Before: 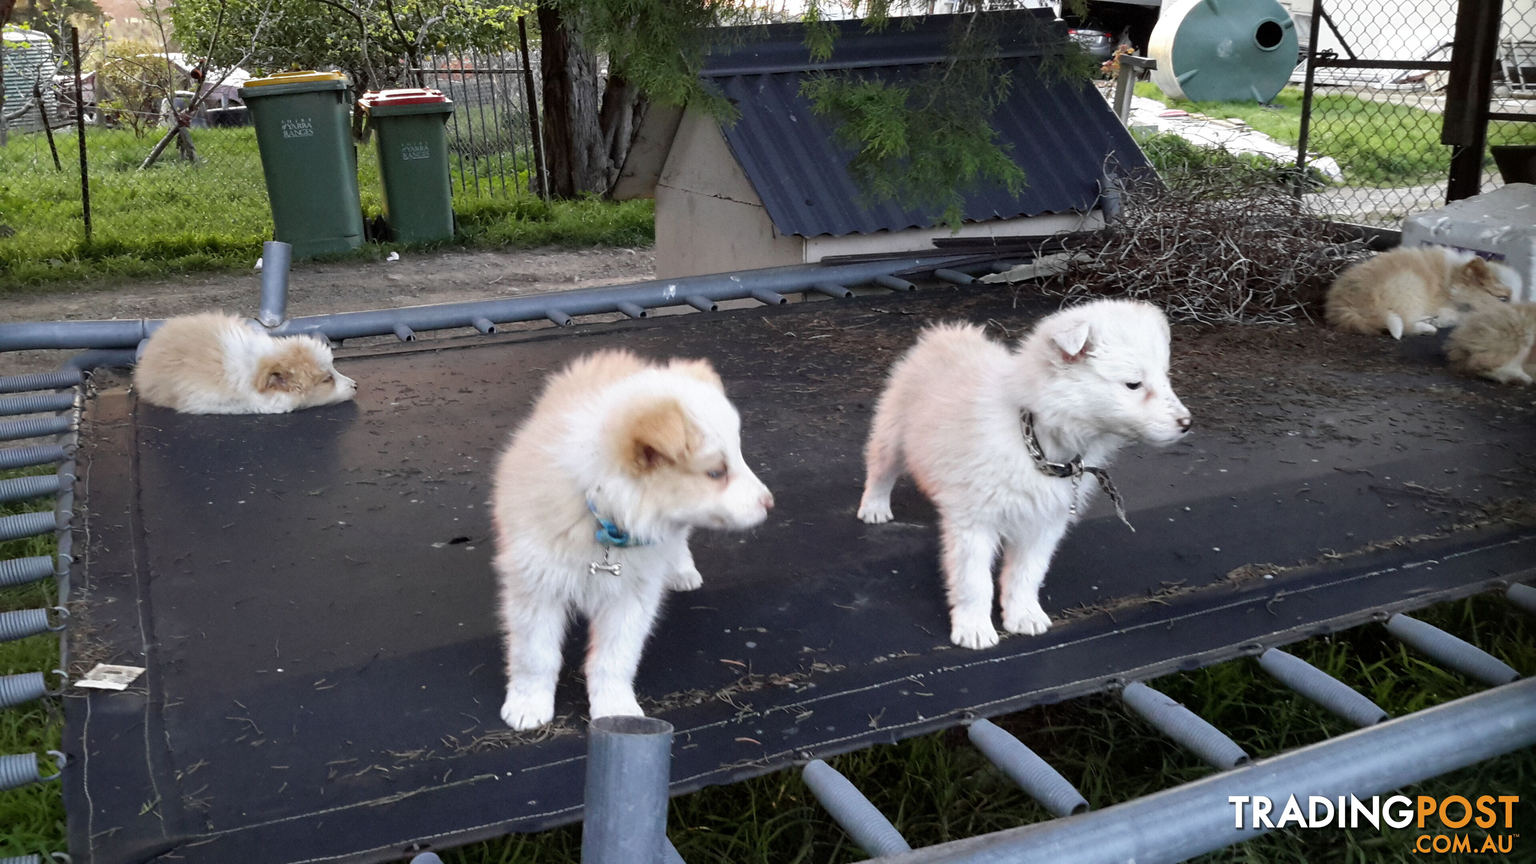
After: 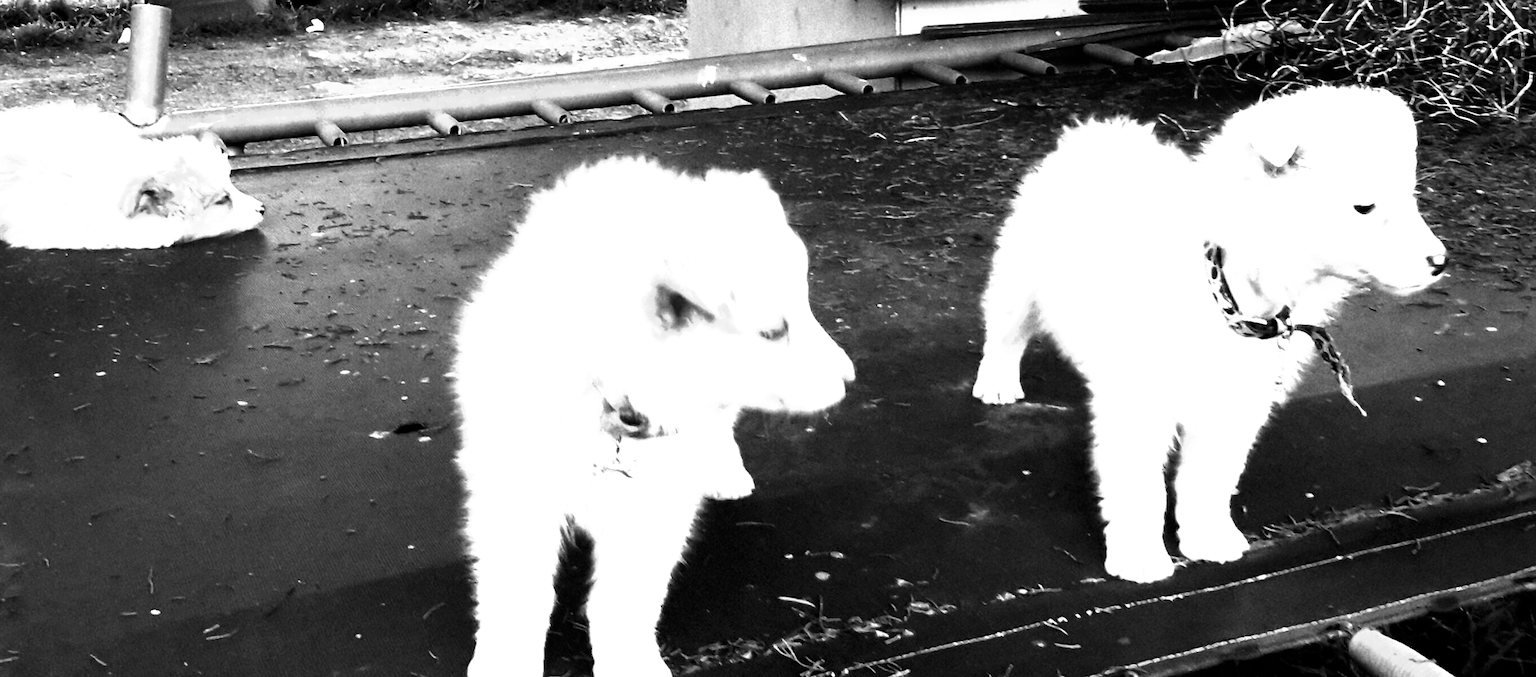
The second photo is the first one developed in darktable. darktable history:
monochrome: on, module defaults
color balance rgb: shadows lift › luminance 1%, shadows lift › chroma 0.2%, shadows lift › hue 20°, power › luminance 1%, power › chroma 0.4%, power › hue 34°, highlights gain › luminance 0.8%, highlights gain › chroma 0.4%, highlights gain › hue 44°, global offset › chroma 0.4%, global offset › hue 34°, white fulcrum 0.08 EV, linear chroma grading › shadows -7%, linear chroma grading › highlights -7%, linear chroma grading › global chroma -10%, linear chroma grading › mid-tones -8%, perceptual saturation grading › global saturation -28%, perceptual saturation grading › highlights -20%, perceptual saturation grading › mid-tones -24%, perceptual saturation grading › shadows -24%, perceptual brilliance grading › global brilliance -1%, perceptual brilliance grading › highlights -1%, perceptual brilliance grading › mid-tones -1%, perceptual brilliance grading › shadows -1%, global vibrance -17%, contrast -6%
filmic rgb: black relative exposure -8.2 EV, white relative exposure 2.2 EV, threshold 3 EV, hardness 7.11, latitude 85.74%, contrast 1.696, highlights saturation mix -4%, shadows ↔ highlights balance -2.69%, color science v5 (2021), contrast in shadows safe, contrast in highlights safe, enable highlight reconstruction true
exposure: black level correction 0, exposure 1.379 EV, compensate exposure bias true, compensate highlight preservation false
crop: left 11.123%, top 27.61%, right 18.3%, bottom 17.034%
contrast brightness saturation: brightness -0.25, saturation 0.2
